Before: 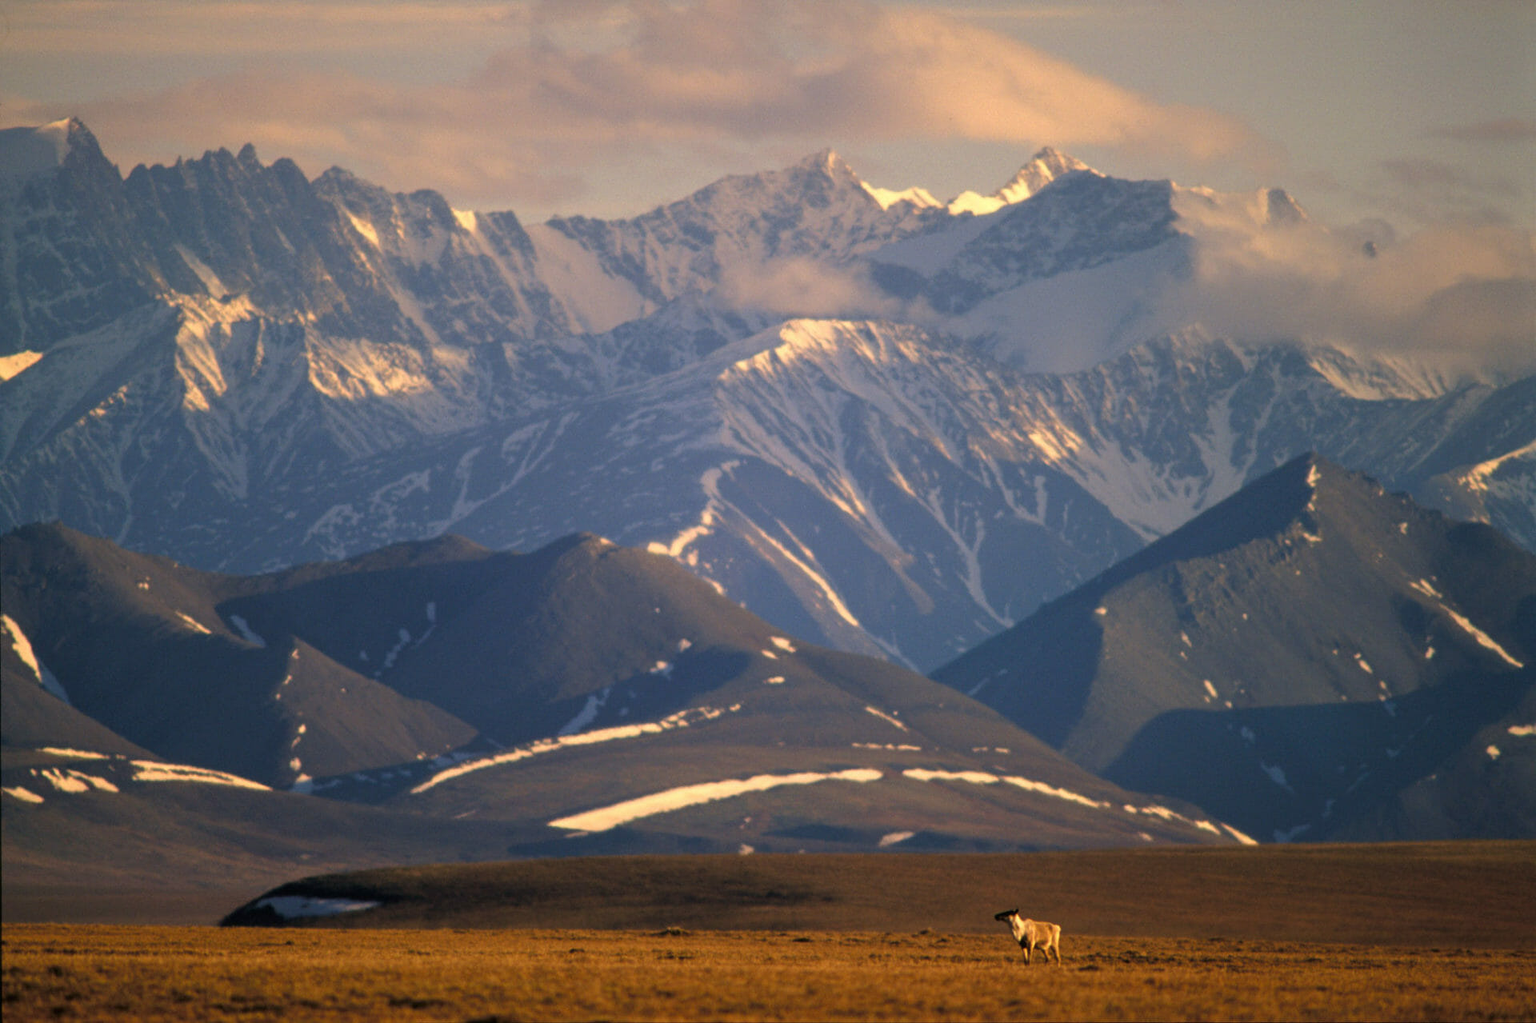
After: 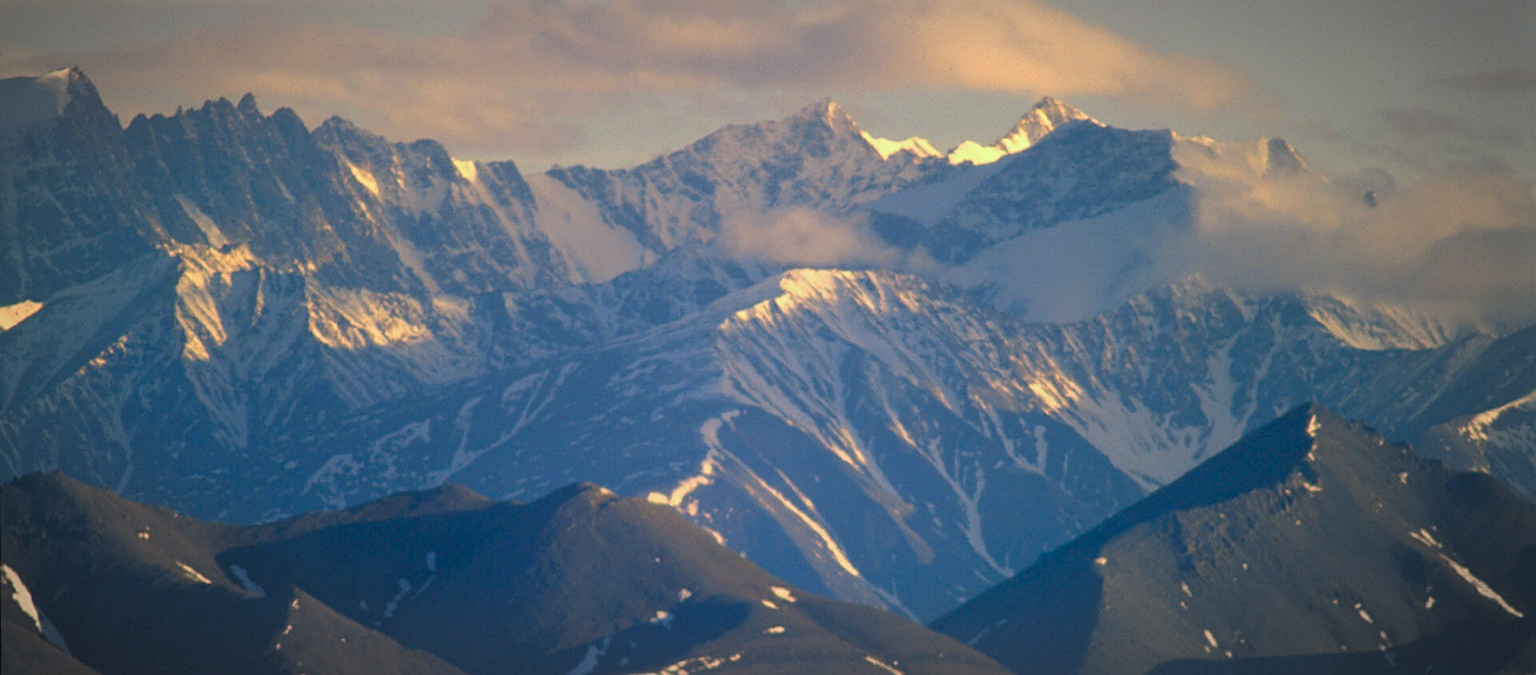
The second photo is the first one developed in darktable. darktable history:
tone equalizer: smoothing diameter 24.99%, edges refinement/feathering 6.85, preserve details guided filter
color calibration: output R [0.999, 0.026, -0.11, 0], output G [-0.019, 1.037, -0.099, 0], output B [0.022, -0.023, 0.902, 0], illuminant as shot in camera, x 0.358, y 0.373, temperature 4628.91 K
contrast brightness saturation: saturation 0.177
vignetting: brightness -0.323, center (-0.032, -0.046), automatic ratio true, unbound false
crop and rotate: top 4.941%, bottom 28.993%
sharpen: on, module defaults
color correction: highlights a* -6.69, highlights b* 0.537
